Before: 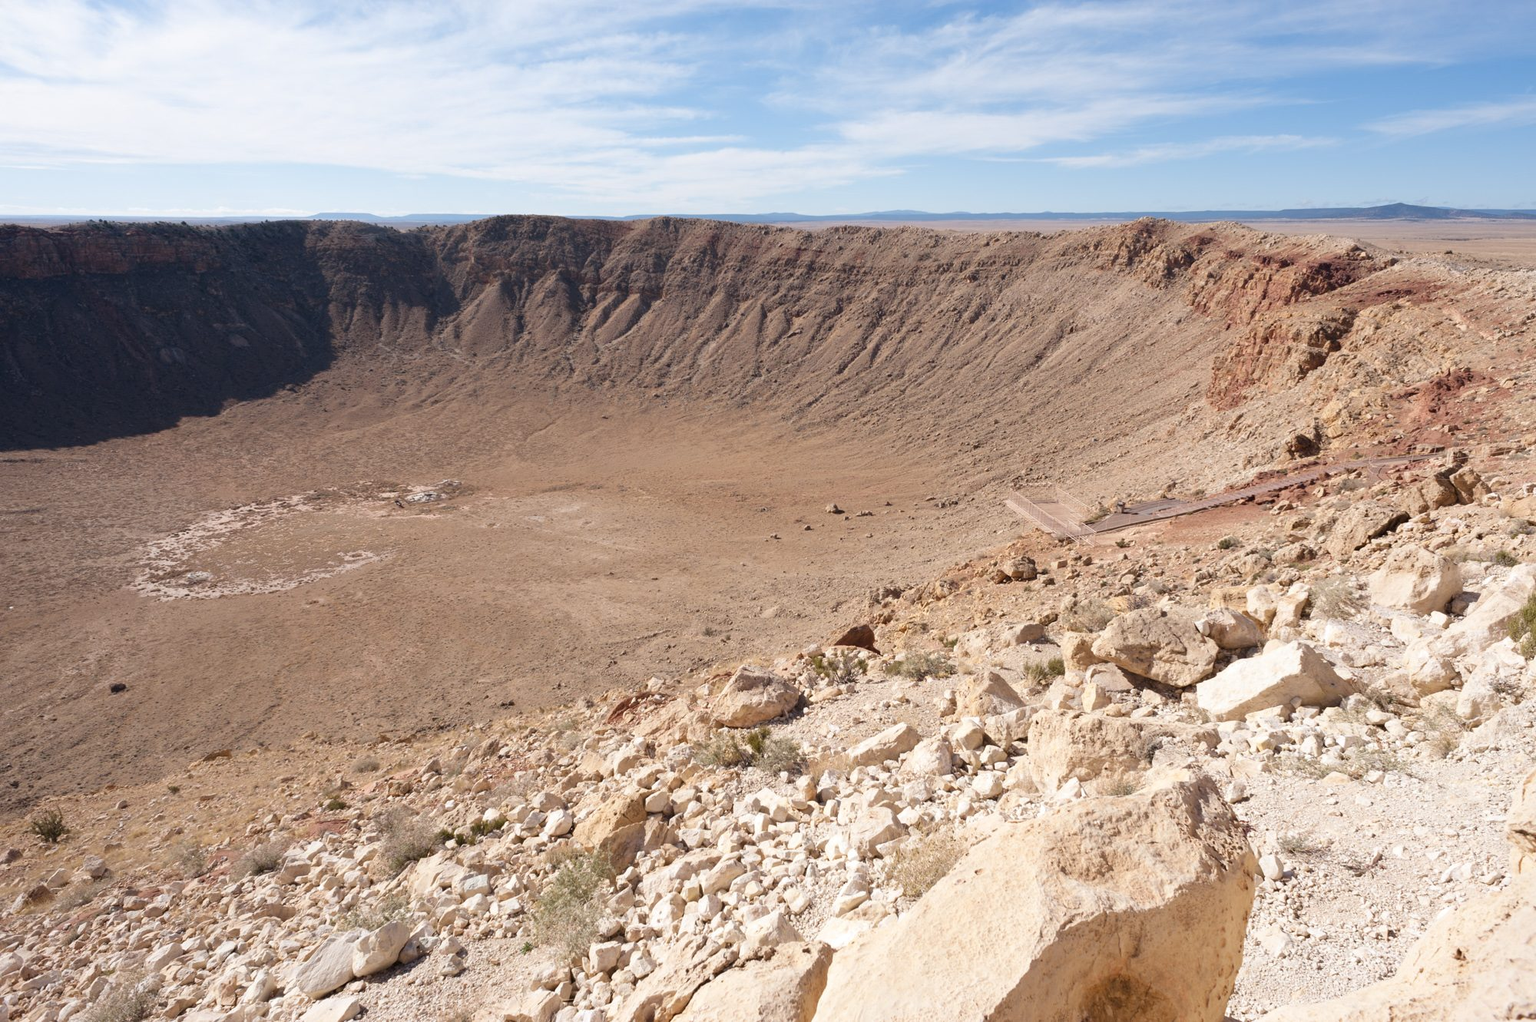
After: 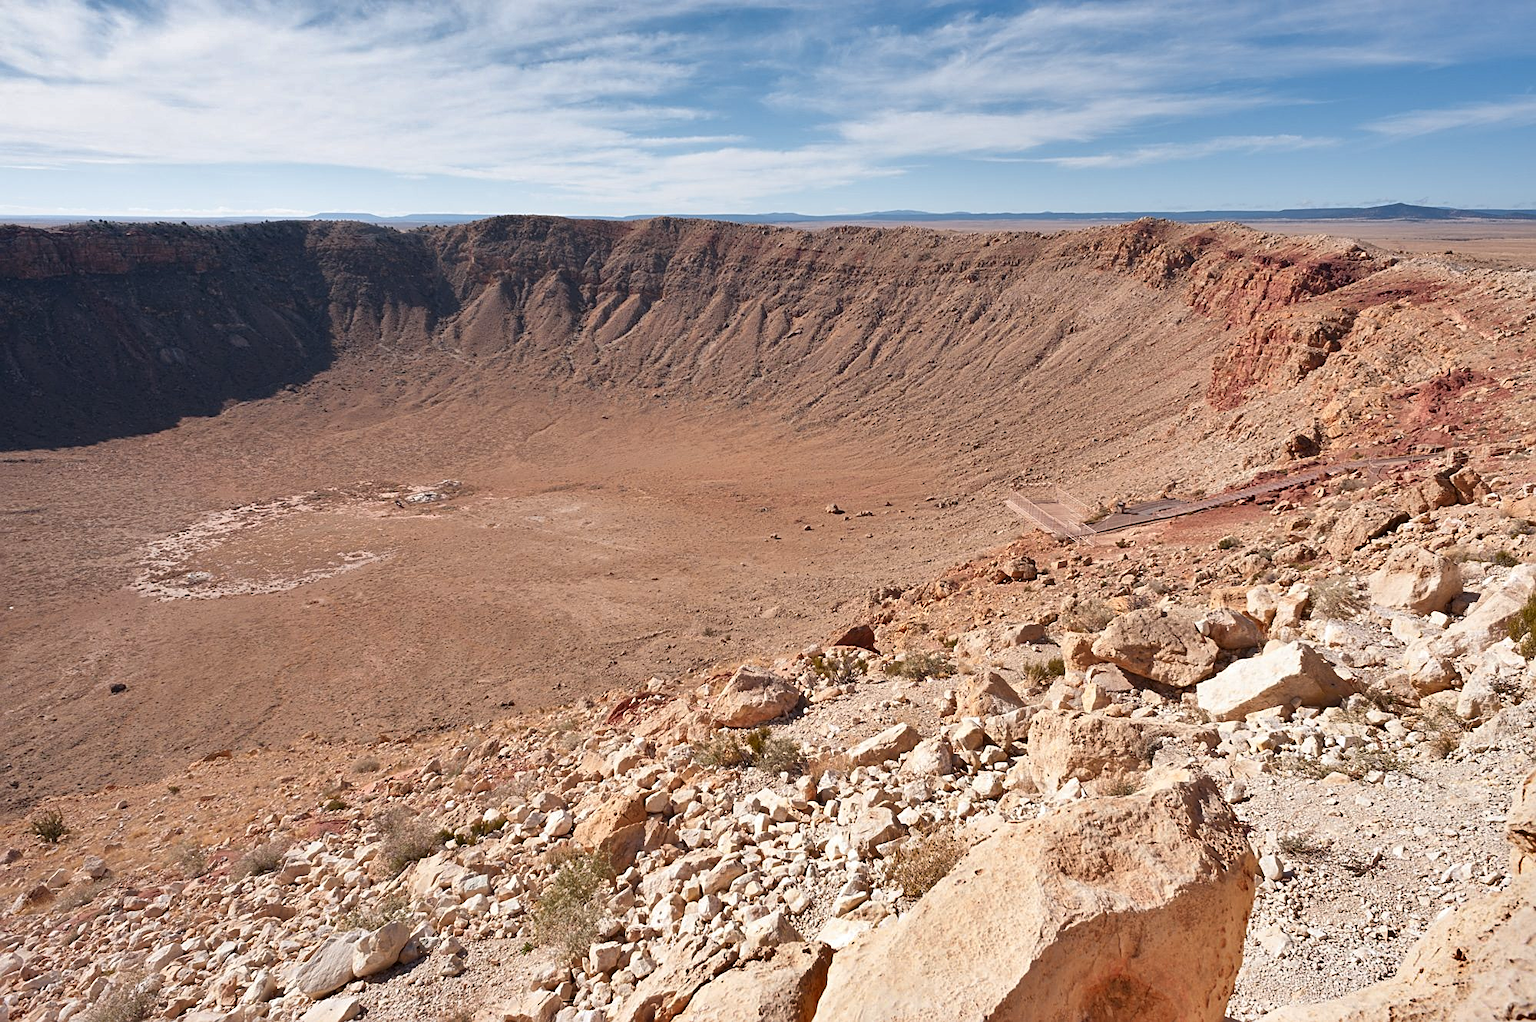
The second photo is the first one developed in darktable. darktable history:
shadows and highlights: shadows 30.68, highlights -63.21, soften with gaussian
sharpen: on, module defaults
color zones: curves: ch1 [(0.24, 0.634) (0.75, 0.5)]; ch2 [(0.253, 0.437) (0.745, 0.491)]
